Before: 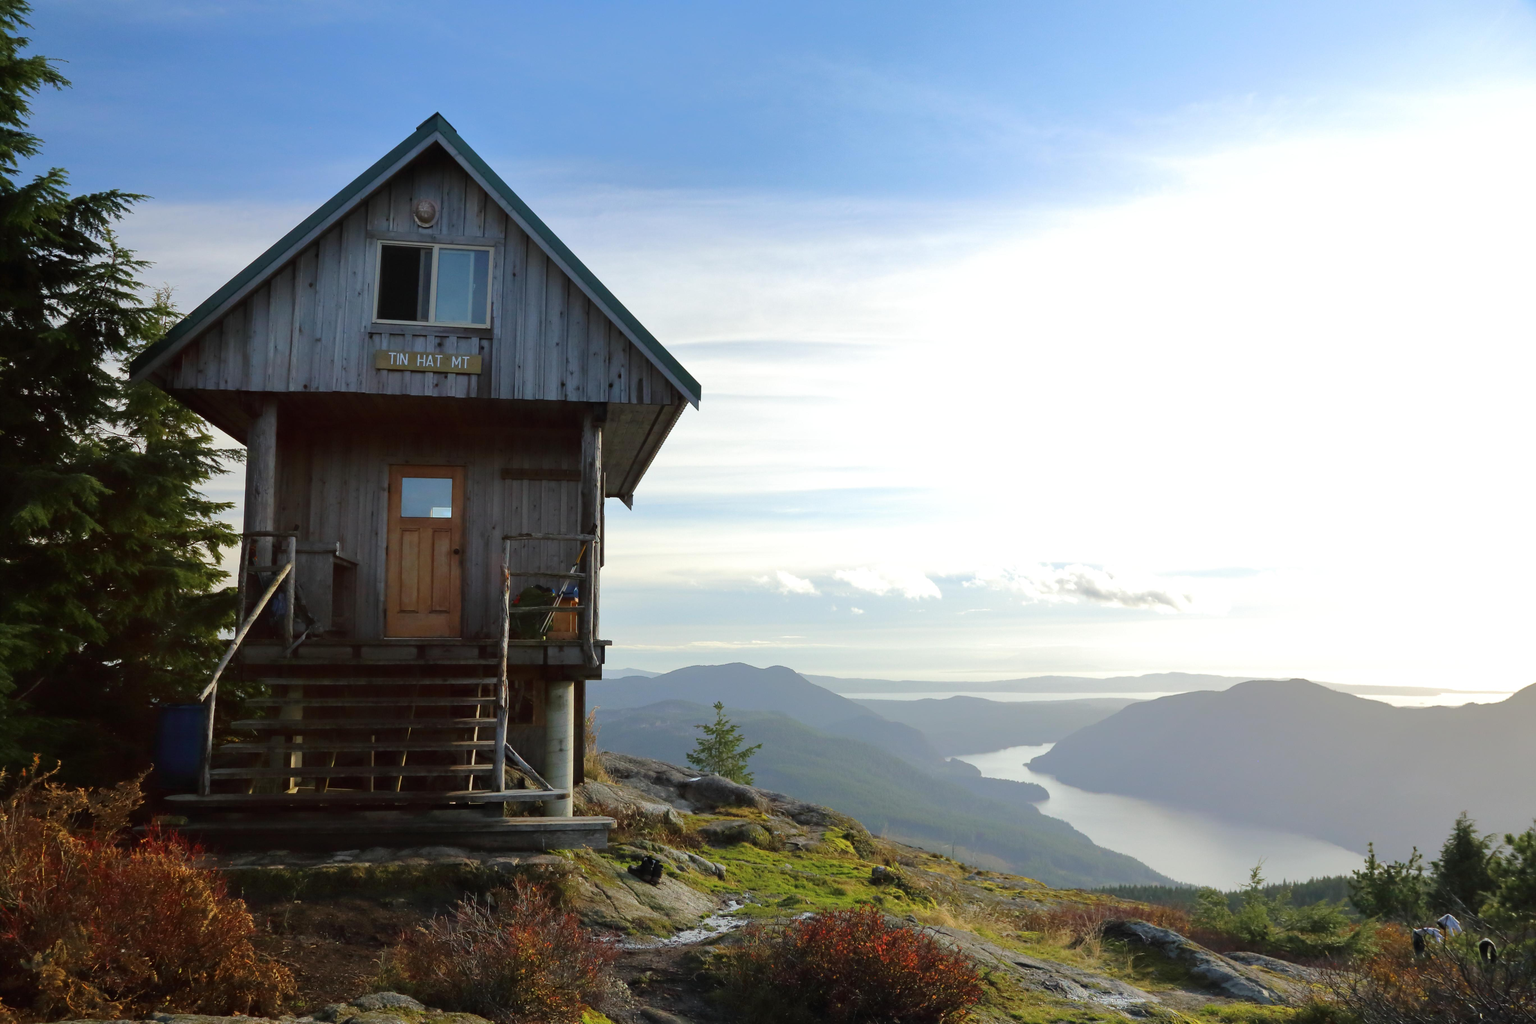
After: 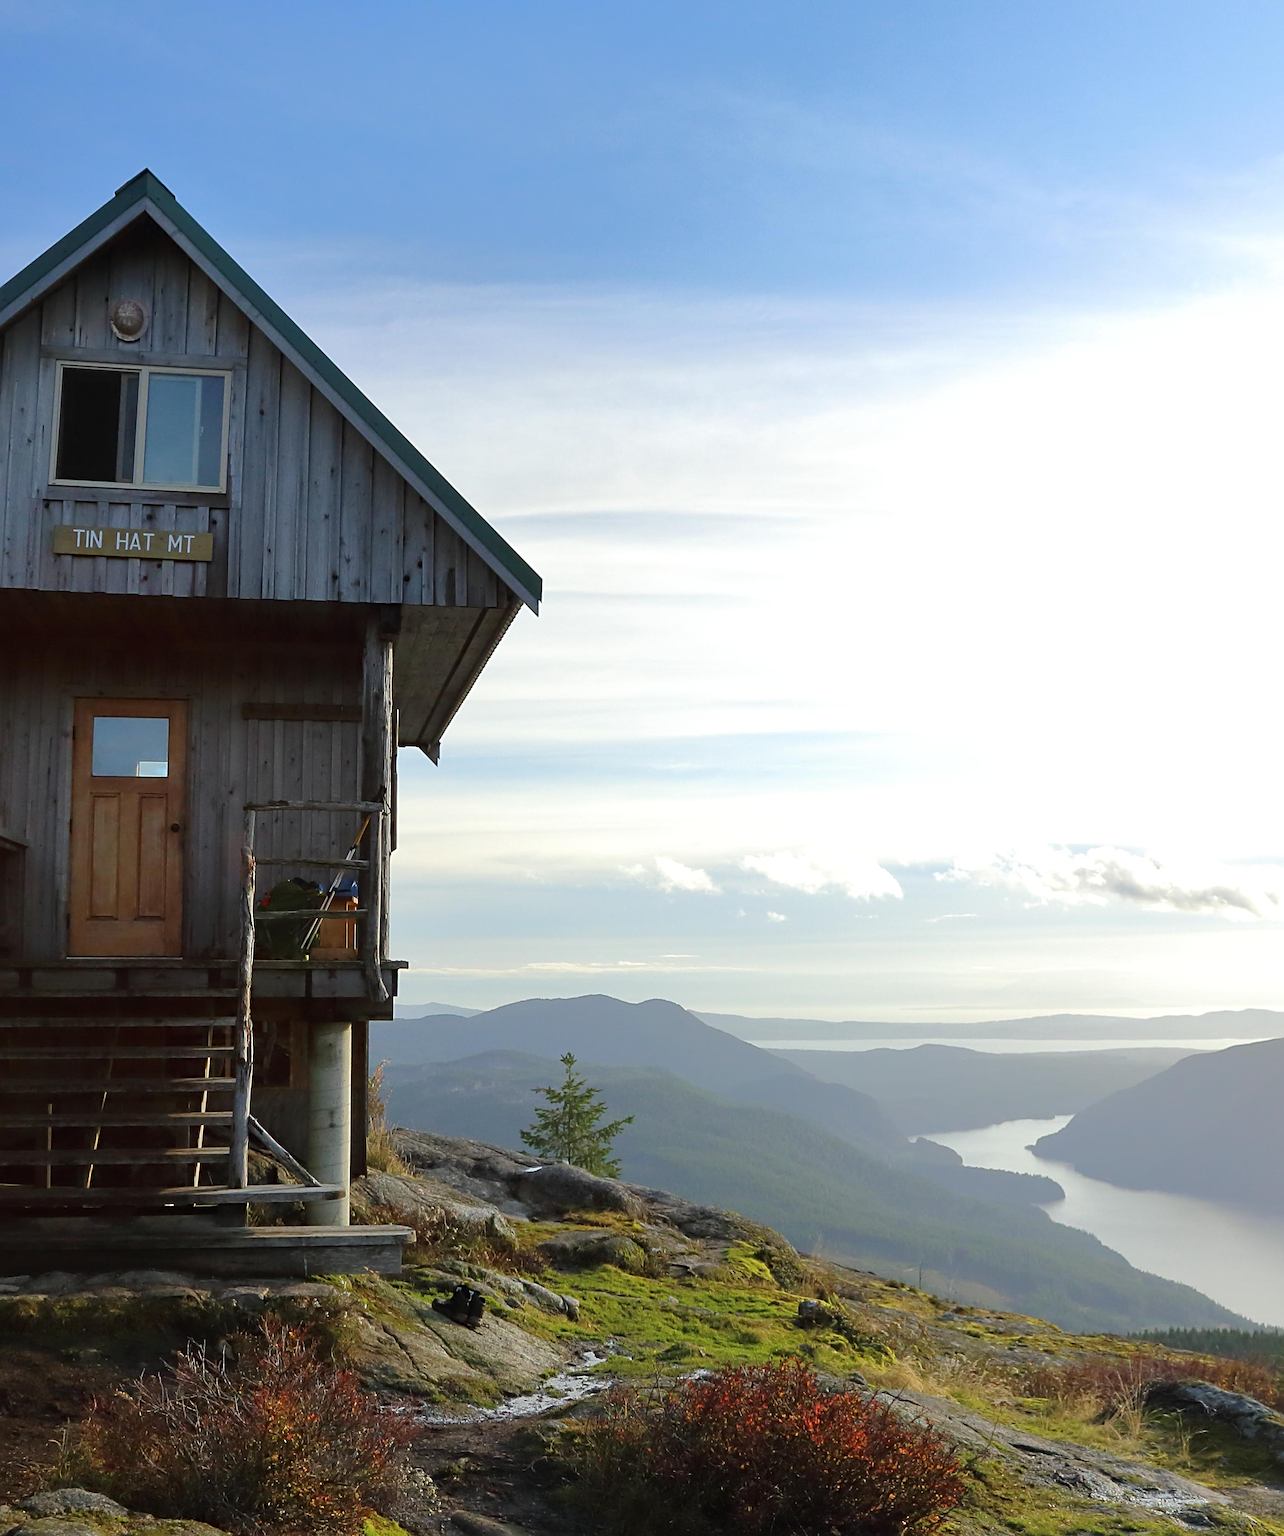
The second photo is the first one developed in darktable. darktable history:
crop: left 22.136%, right 22.121%, bottom 0.014%
sharpen: radius 3.992
